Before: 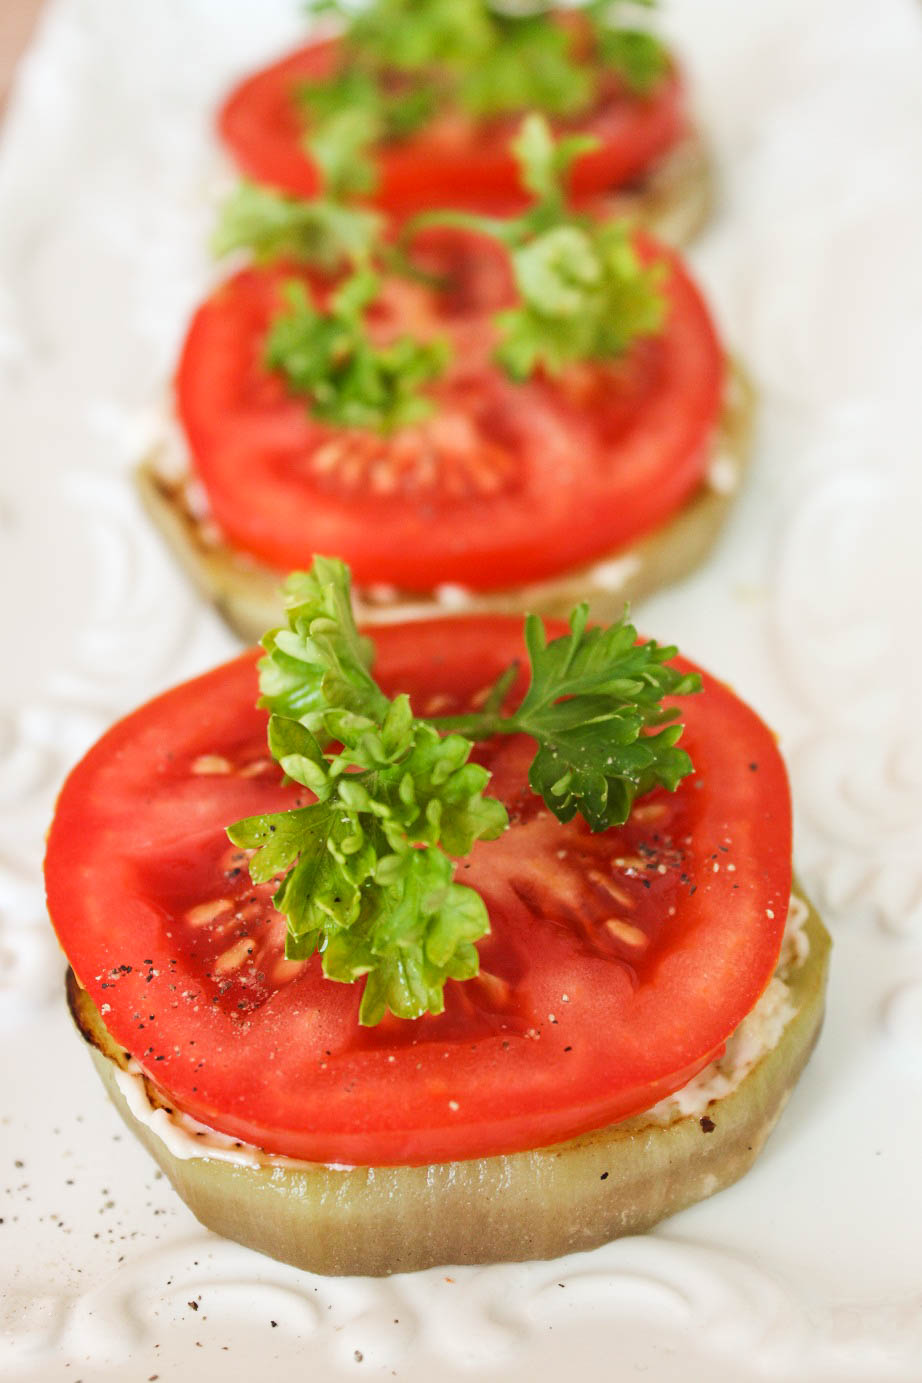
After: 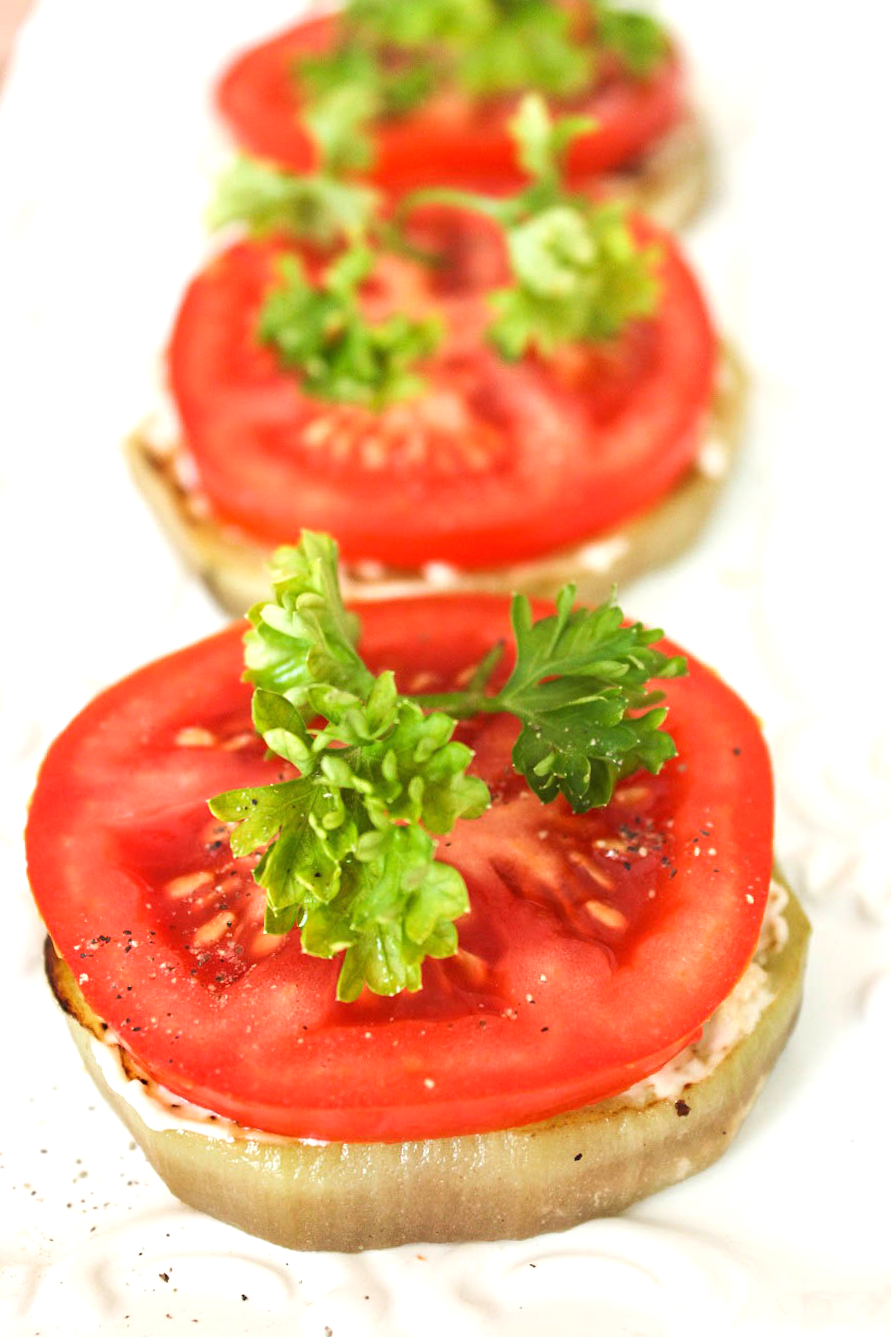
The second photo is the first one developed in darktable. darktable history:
exposure: black level correction 0, exposure 0.5 EV, compensate highlight preservation false
crop and rotate: angle -1.32°
